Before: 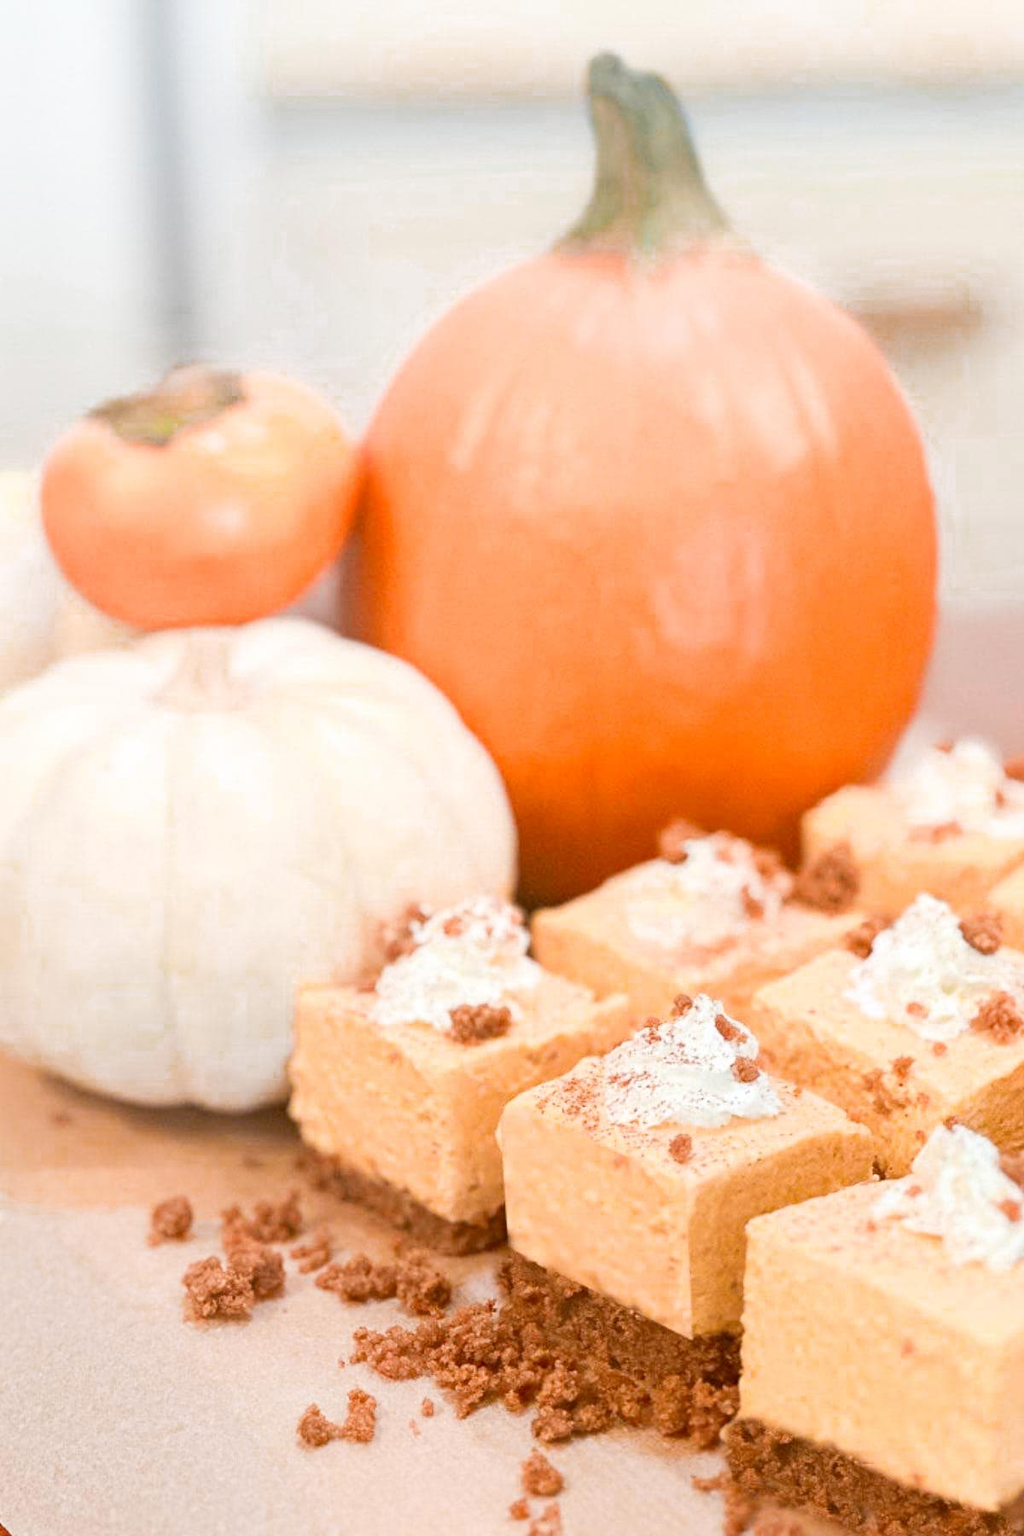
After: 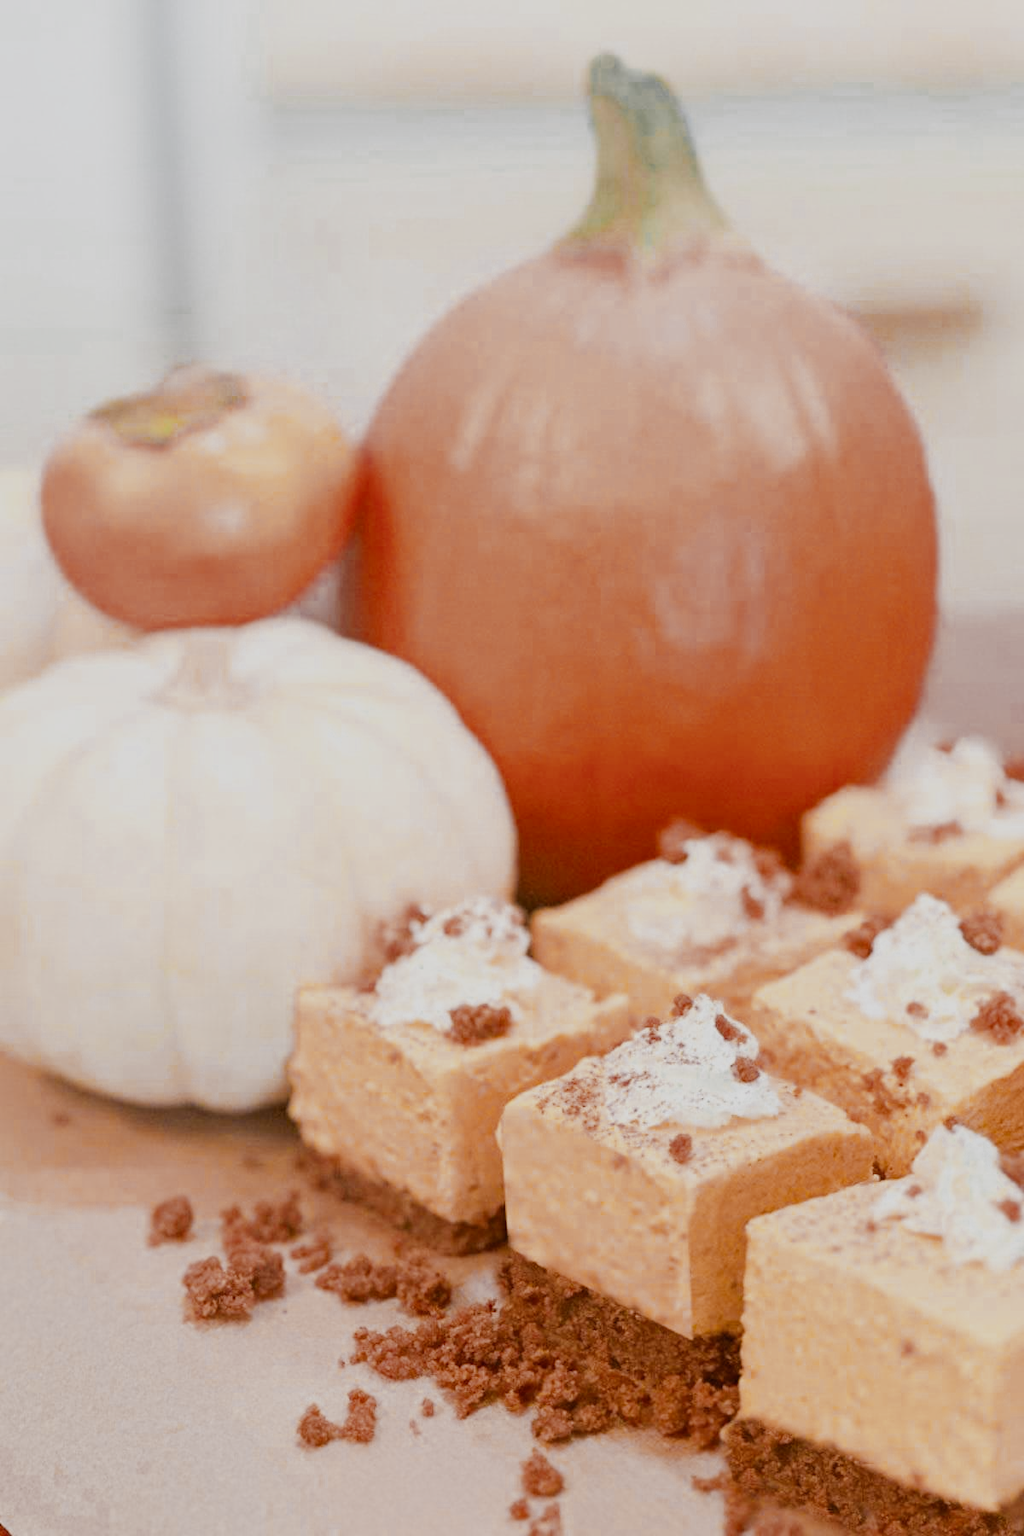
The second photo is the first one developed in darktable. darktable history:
filmic rgb: black relative exposure -7.65 EV, white relative exposure 4.56 EV, hardness 3.61, contrast 1.05
color zones: curves: ch0 [(0.035, 0.242) (0.25, 0.5) (0.384, 0.214) (0.488, 0.255) (0.75, 0.5)]; ch1 [(0.063, 0.379) (0.25, 0.5) (0.354, 0.201) (0.489, 0.085) (0.729, 0.271)]; ch2 [(0.25, 0.5) (0.38, 0.517) (0.442, 0.51) (0.735, 0.456)]
